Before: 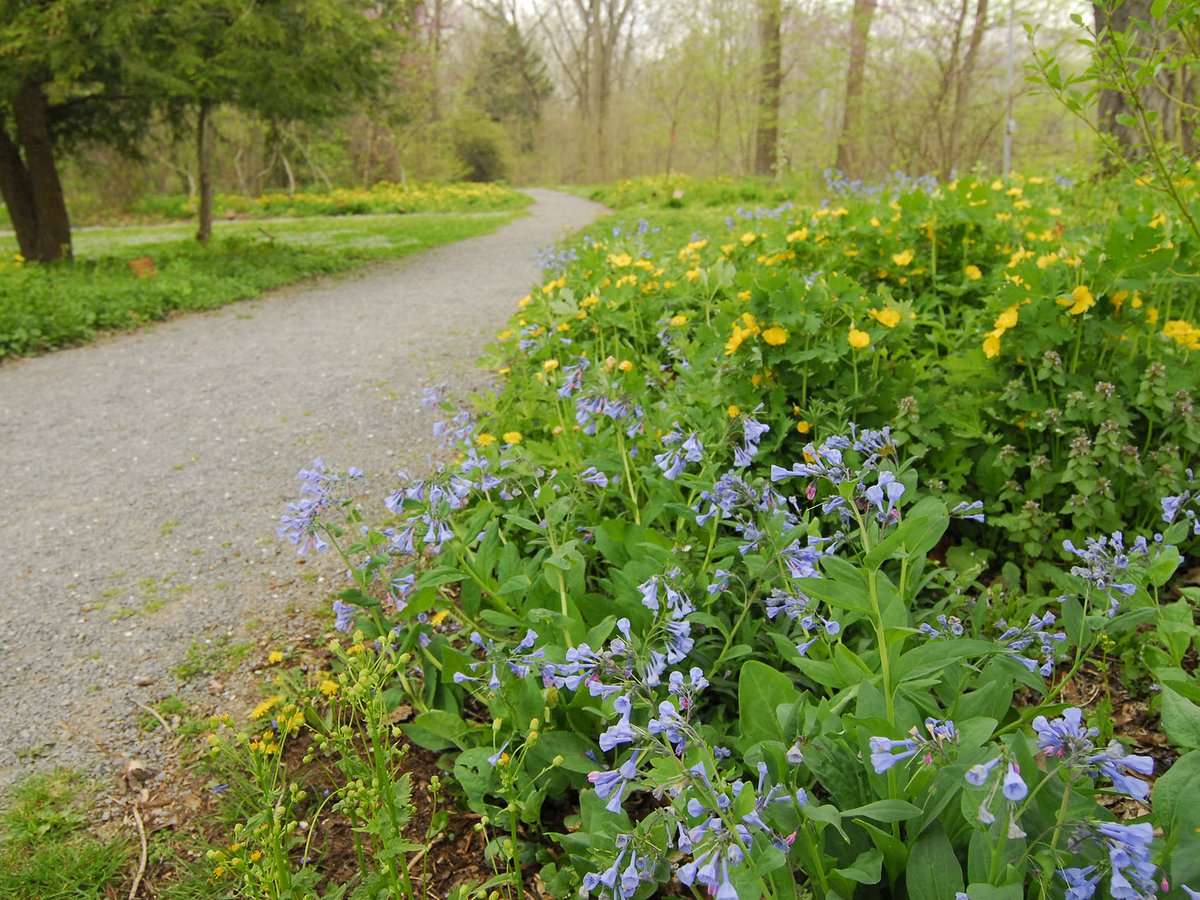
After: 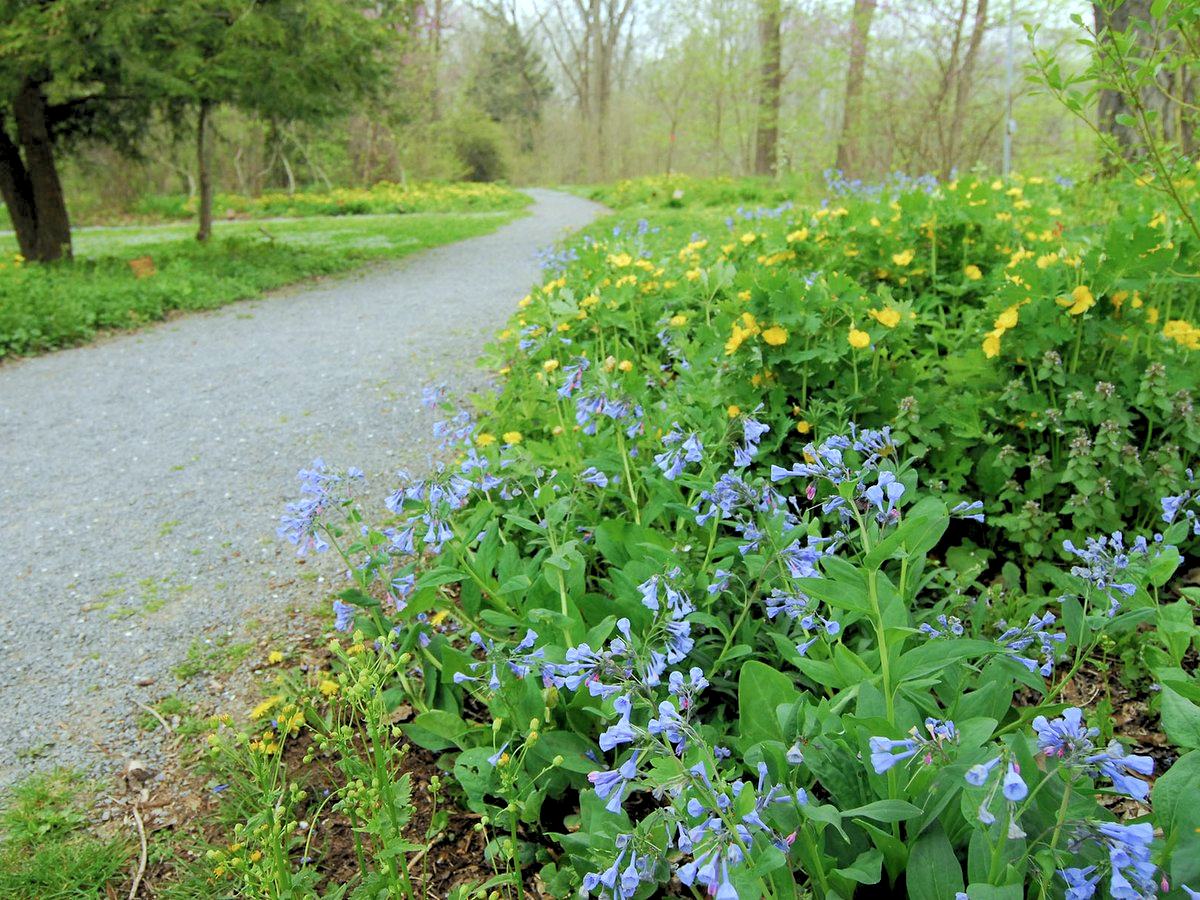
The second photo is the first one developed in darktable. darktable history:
rgb levels: levels [[0.013, 0.434, 0.89], [0, 0.5, 1], [0, 0.5, 1]]
color calibration: illuminant F (fluorescent), F source F9 (Cool White Deluxe 4150 K) – high CRI, x 0.374, y 0.373, temperature 4158.34 K
